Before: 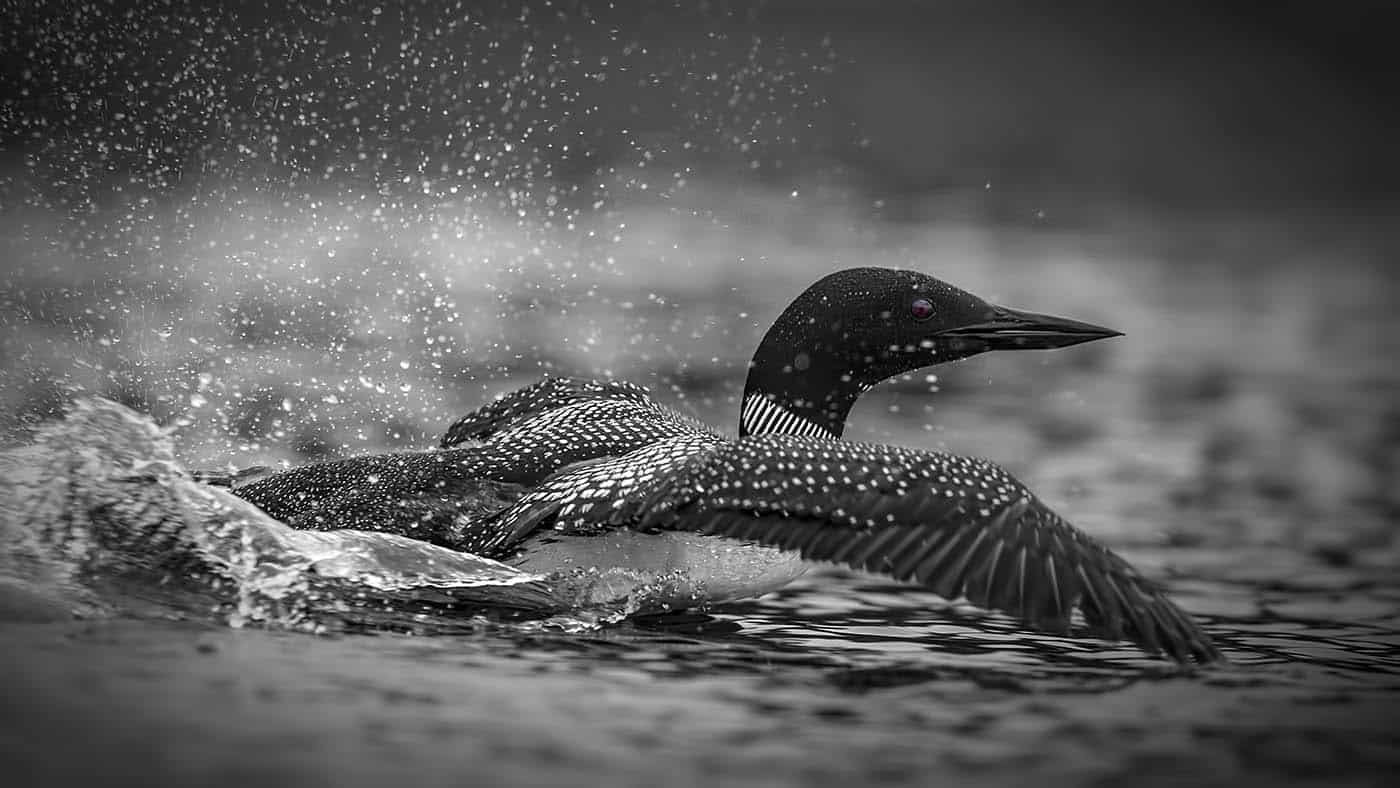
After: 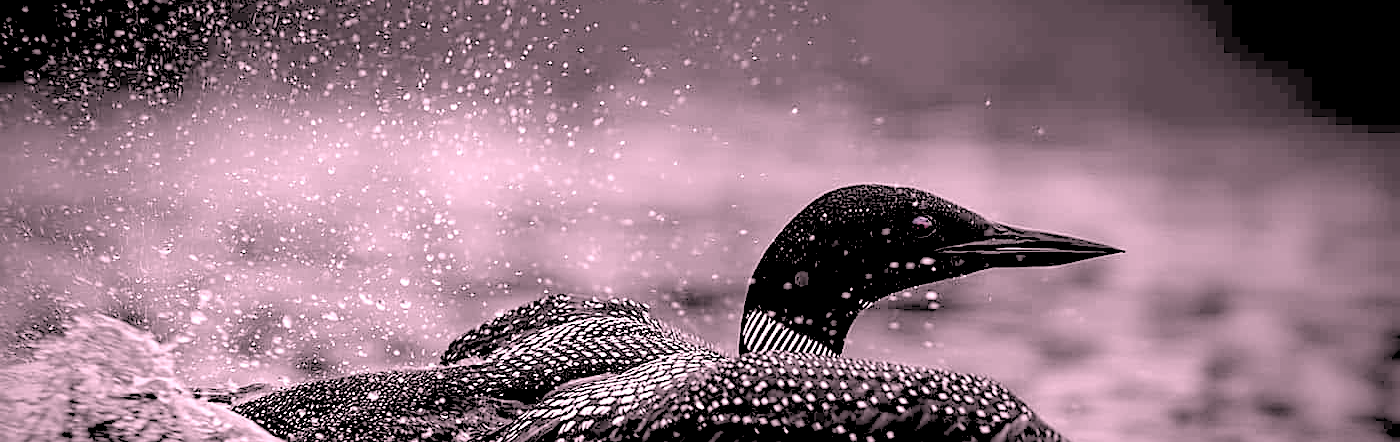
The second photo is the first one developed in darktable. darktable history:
rgb levels: levels [[0.027, 0.429, 0.996], [0, 0.5, 1], [0, 0.5, 1]]
sharpen: on, module defaults
crop and rotate: top 10.605%, bottom 33.274%
white balance: red 1.188, blue 1.11
